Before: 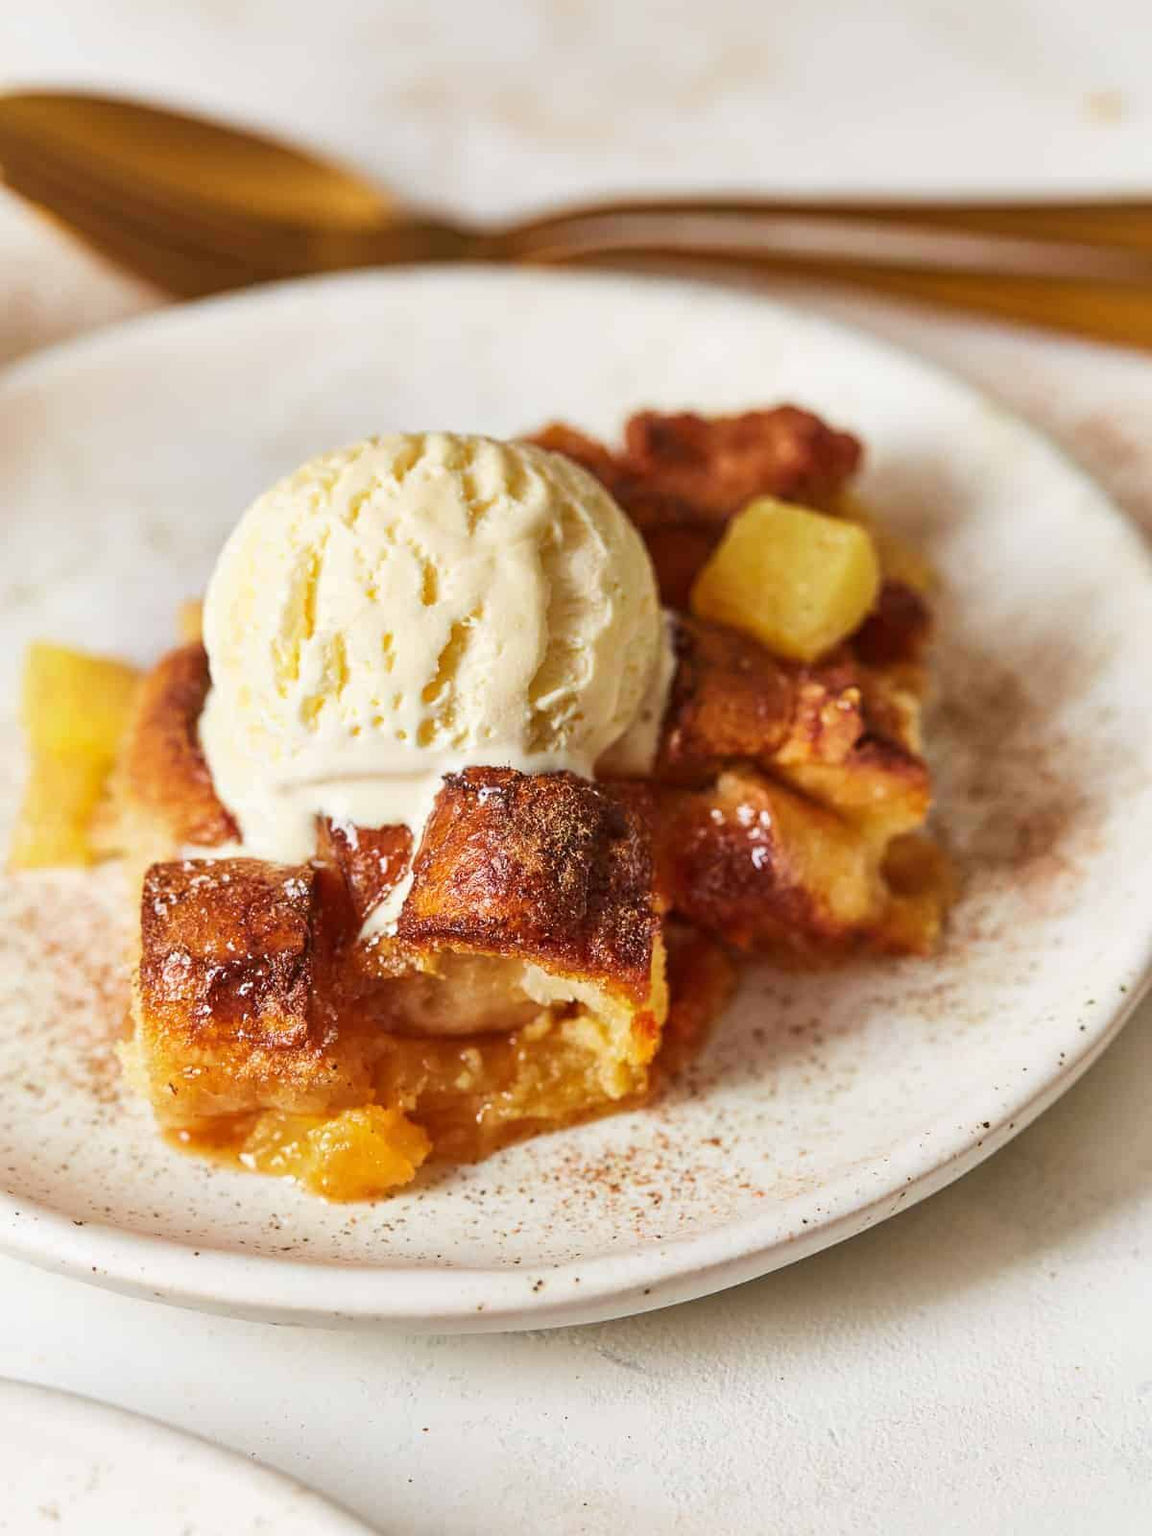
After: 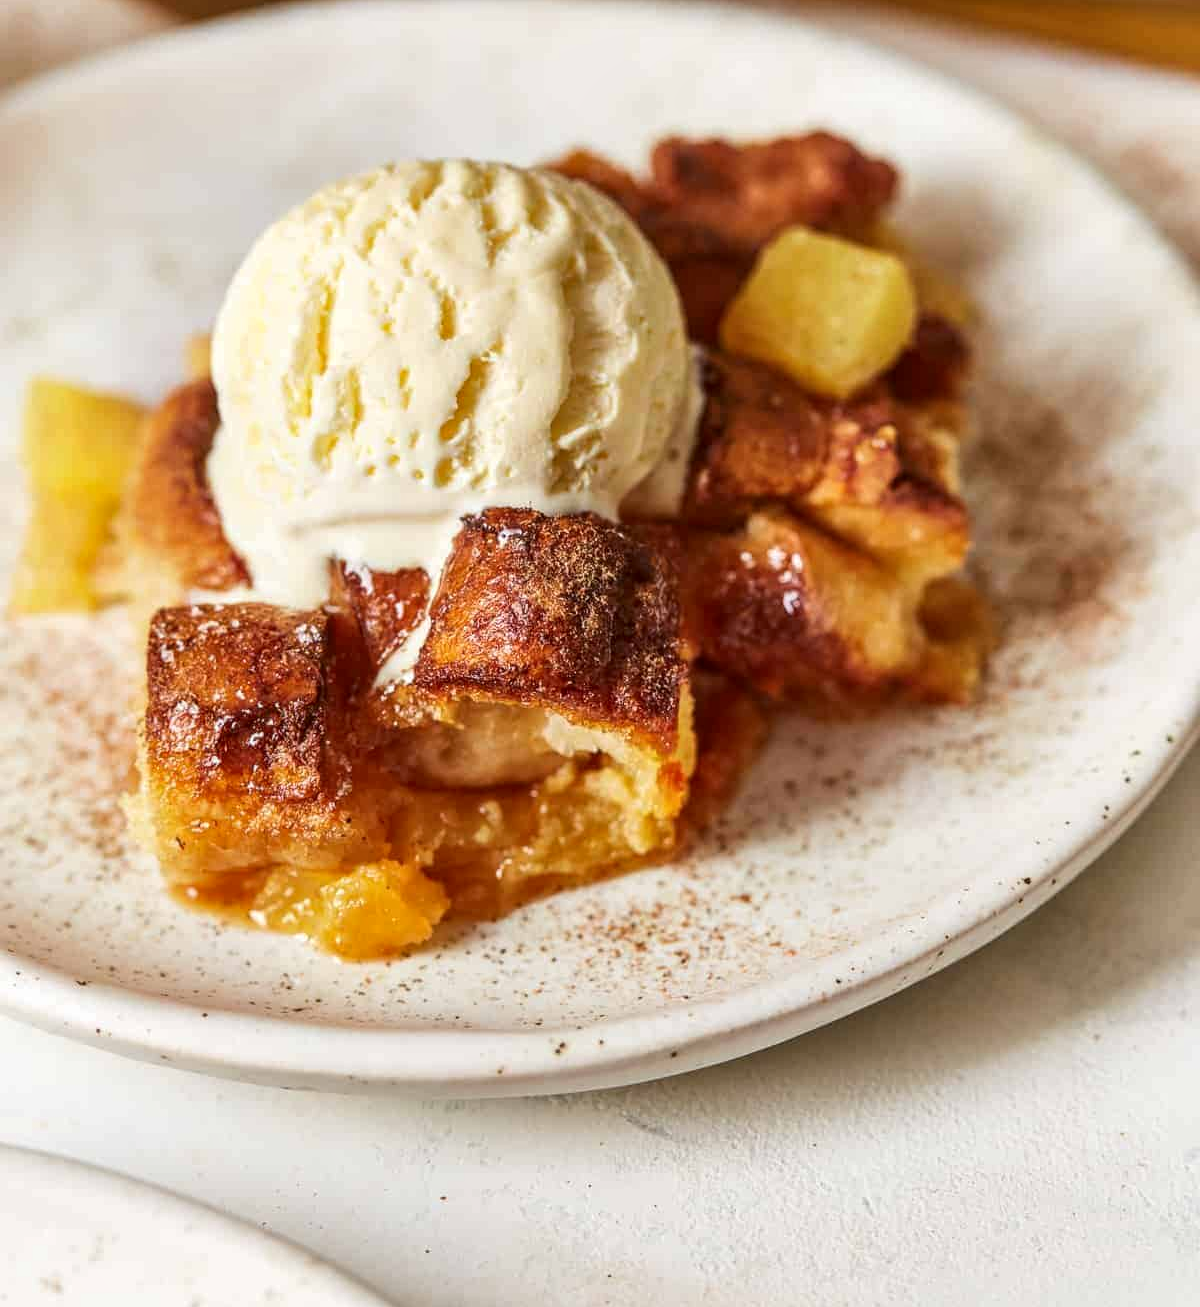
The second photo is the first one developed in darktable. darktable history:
local contrast: on, module defaults
crop and rotate: top 18.272%
